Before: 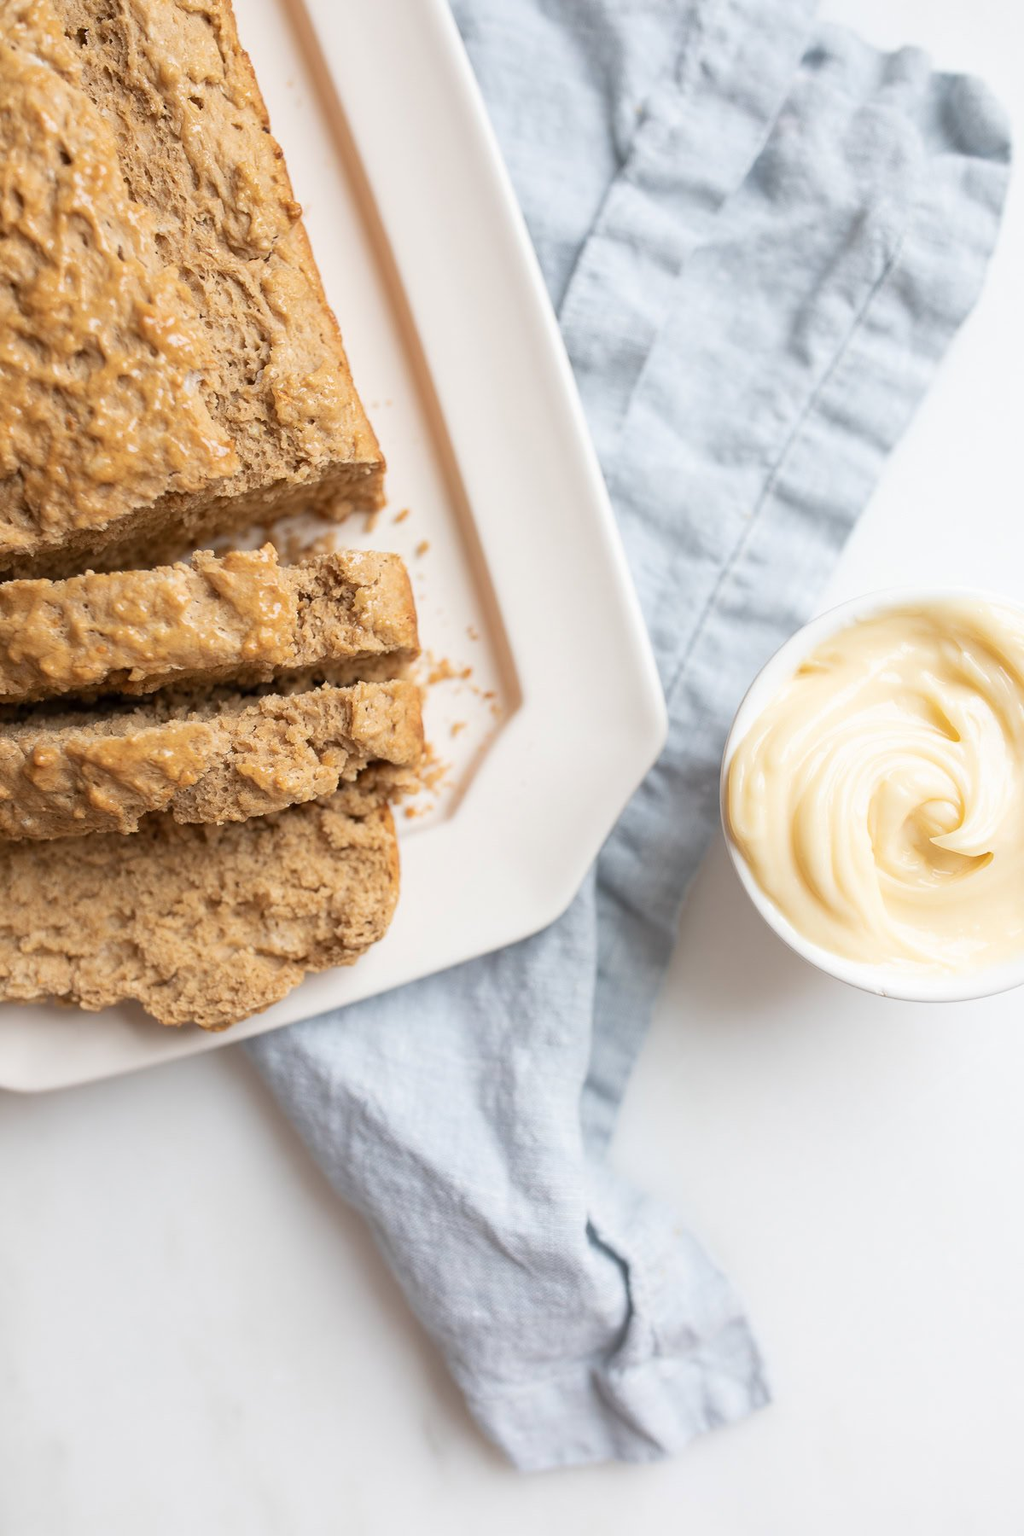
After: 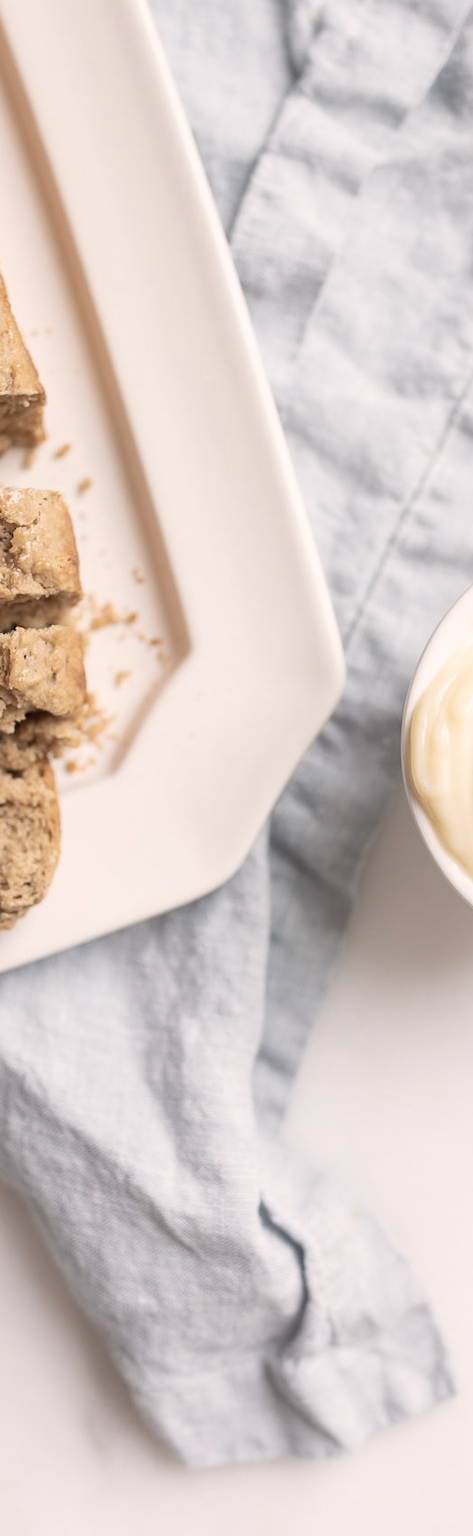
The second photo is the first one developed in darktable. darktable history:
crop: left 33.551%, top 6.026%, right 22.989%
contrast brightness saturation: contrast 0.078, saturation 0.019
color correction: highlights a* 5.55, highlights b* 5.19, saturation 0.676
